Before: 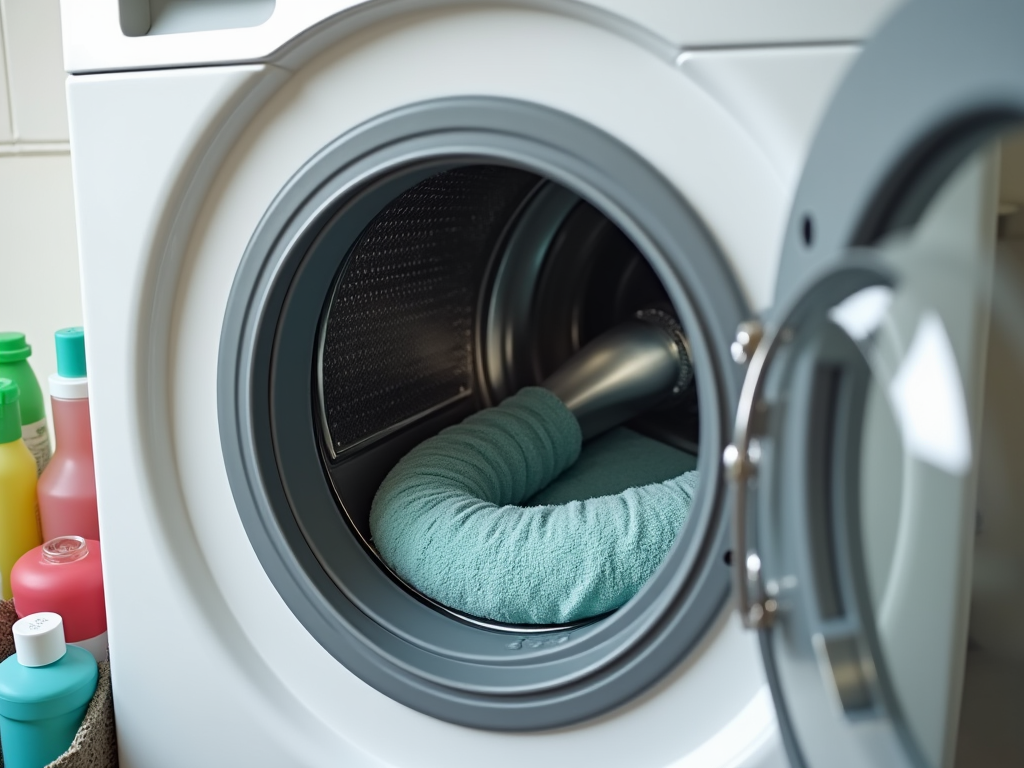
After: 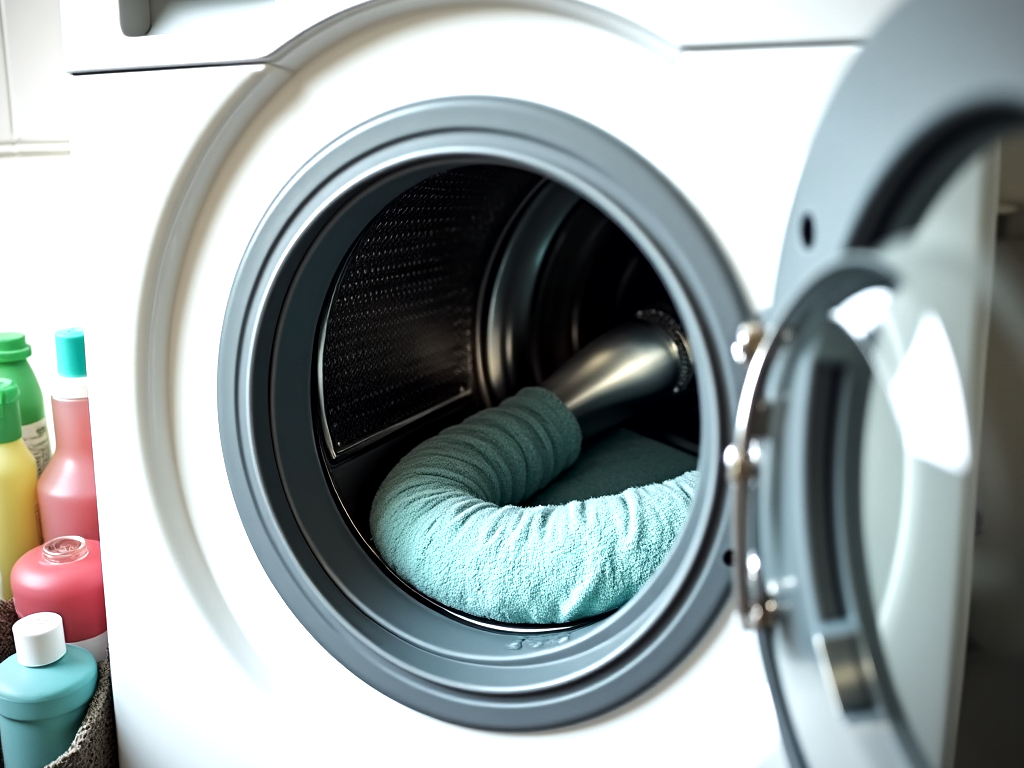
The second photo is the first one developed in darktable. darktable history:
tone equalizer: -8 EV -1.09 EV, -7 EV -0.988 EV, -6 EV -0.829 EV, -5 EV -0.565 EV, -3 EV 0.604 EV, -2 EV 0.861 EV, -1 EV 0.997 EV, +0 EV 1.08 EV, edges refinement/feathering 500, mask exposure compensation -1.24 EV, preserve details no
vignetting: on, module defaults
local contrast: mode bilateral grid, contrast 19, coarseness 100, detail 150%, midtone range 0.2
